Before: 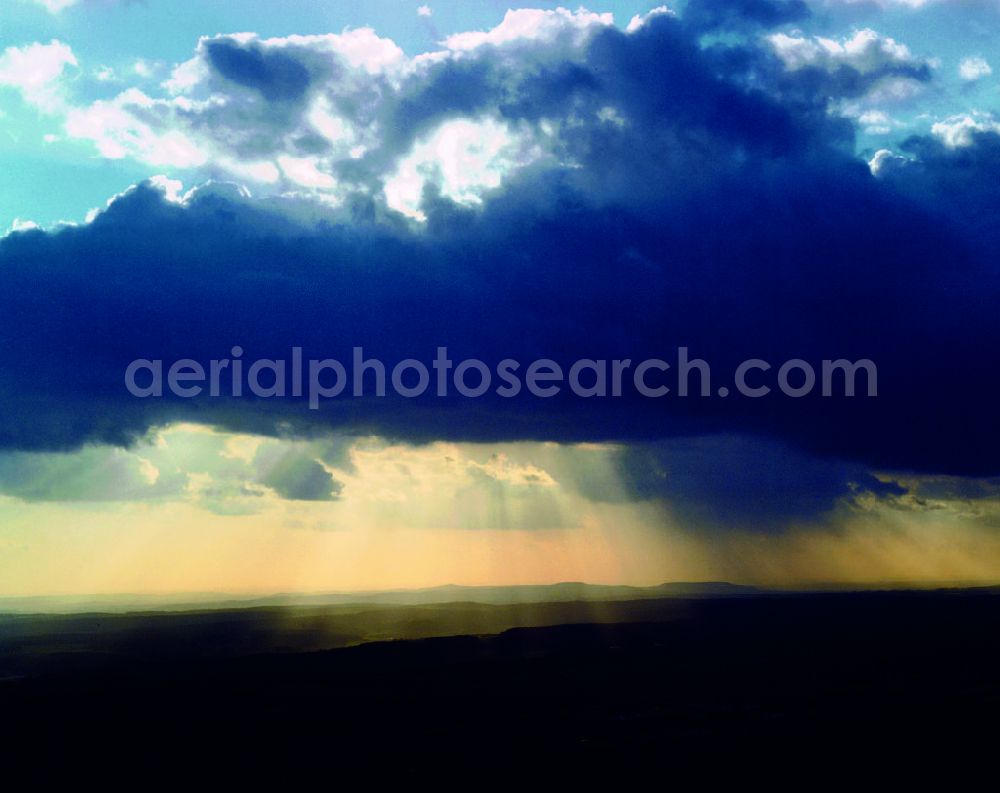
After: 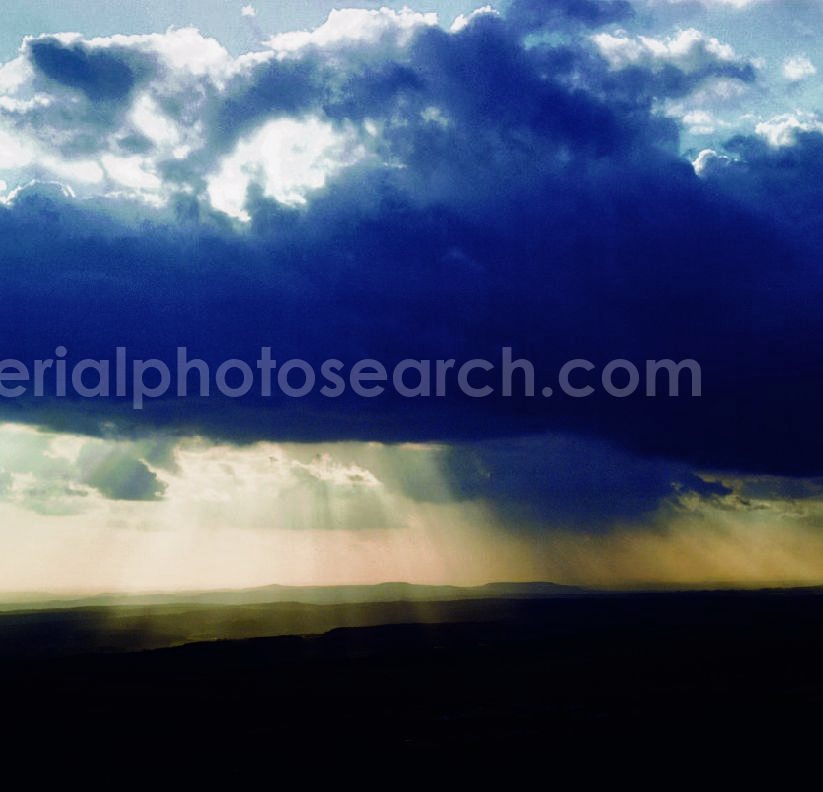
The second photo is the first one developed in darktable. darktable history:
shadows and highlights: shadows 11.87, white point adjustment 1.12, soften with gaussian
crop: left 17.689%, bottom 0.018%
filmic rgb: black relative exposure -16 EV, white relative exposure 2.93 EV, threshold 5.99 EV, hardness 9.97, color science v4 (2020), enable highlight reconstruction true
local contrast: mode bilateral grid, contrast 11, coarseness 26, detail 115%, midtone range 0.2
